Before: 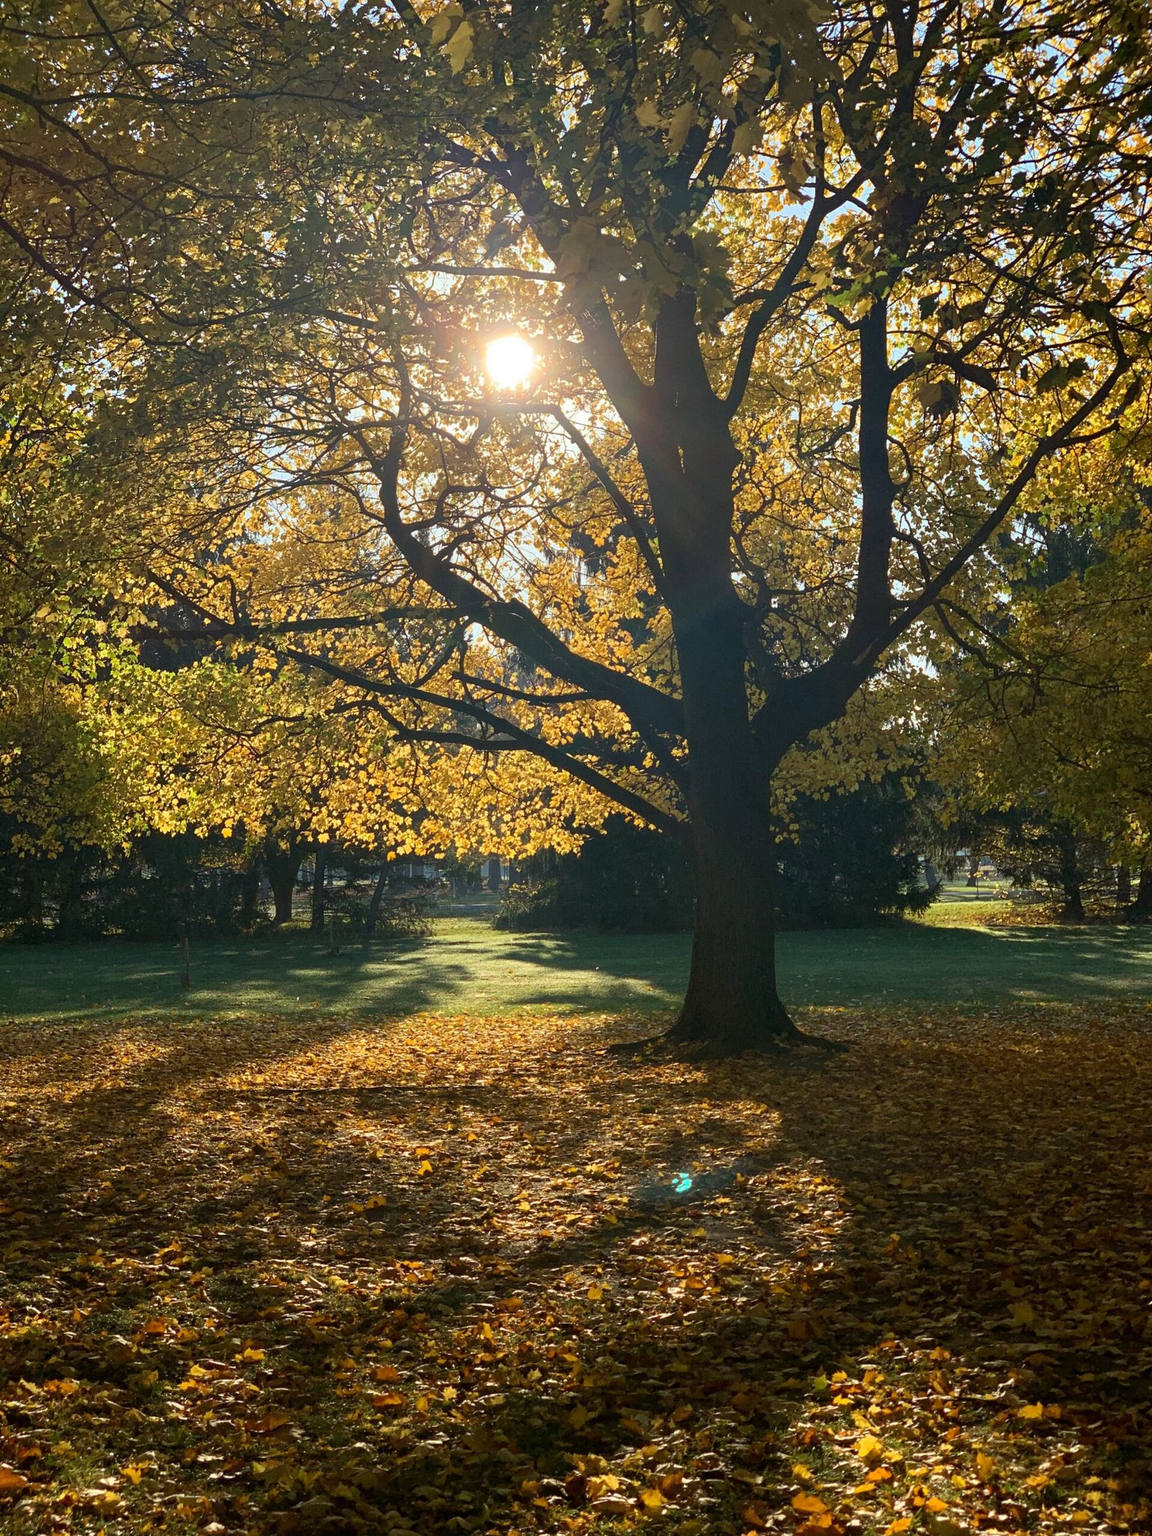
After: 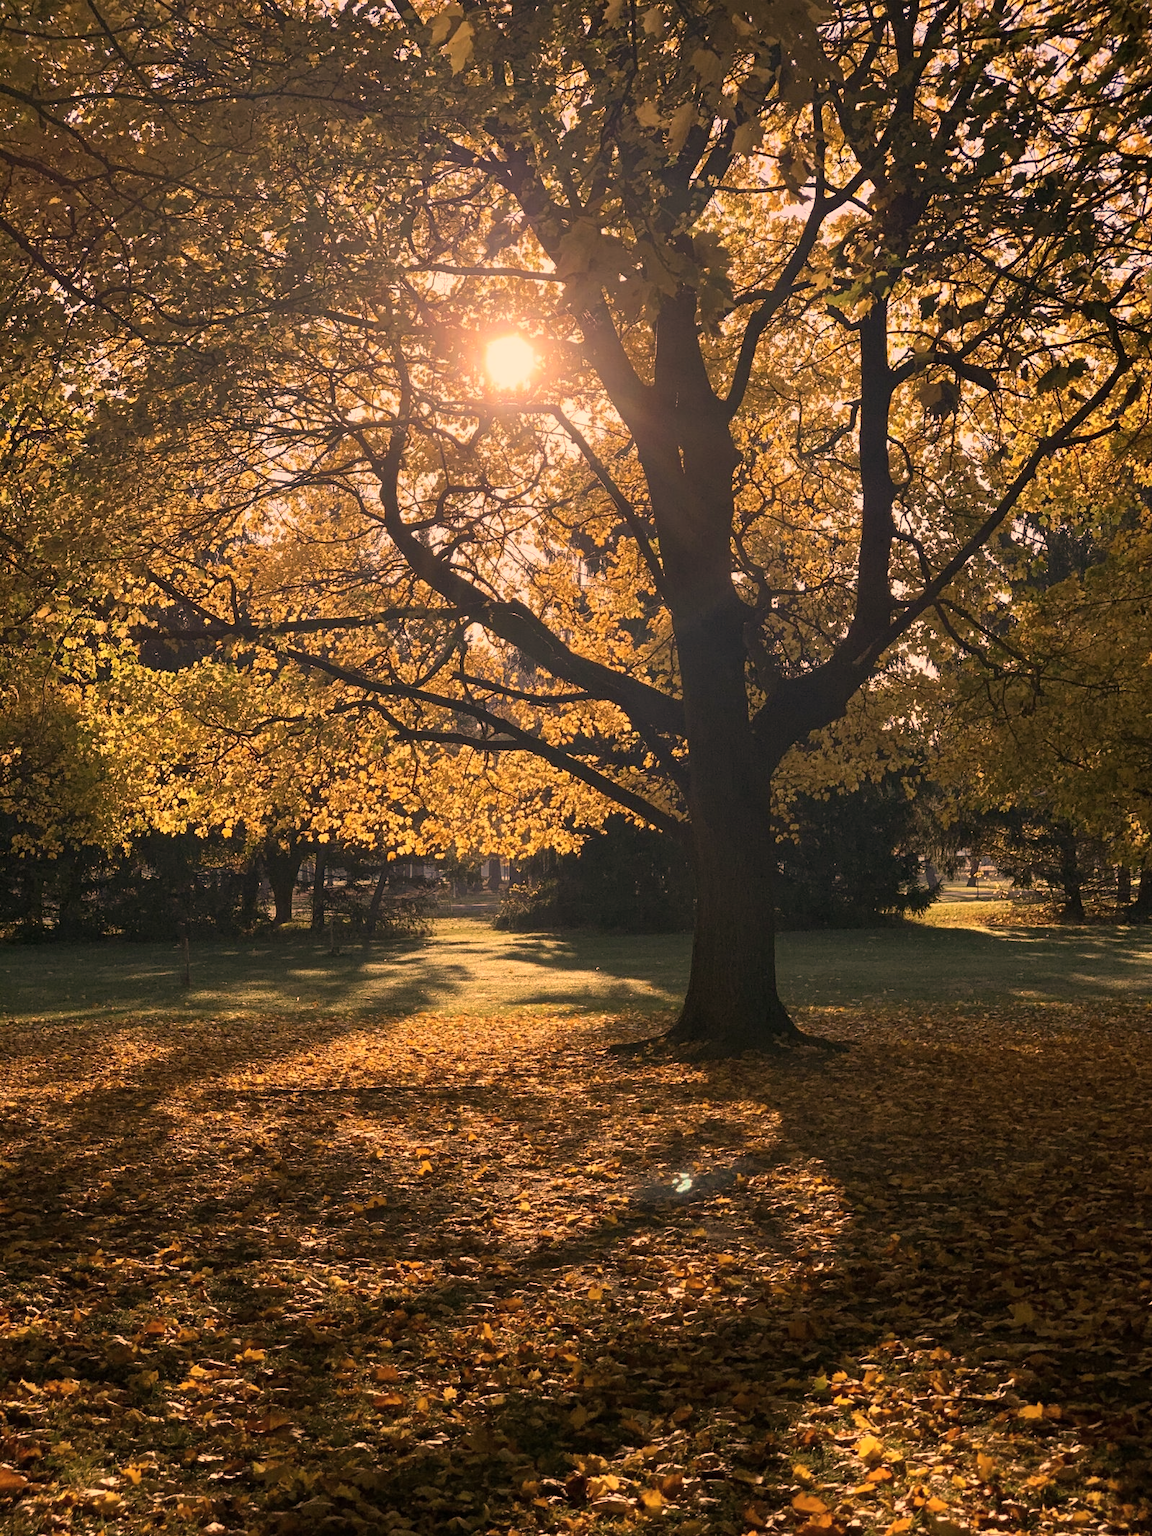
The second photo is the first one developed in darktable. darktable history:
color correction: highlights a* 40, highlights b* 40, saturation 0.69
